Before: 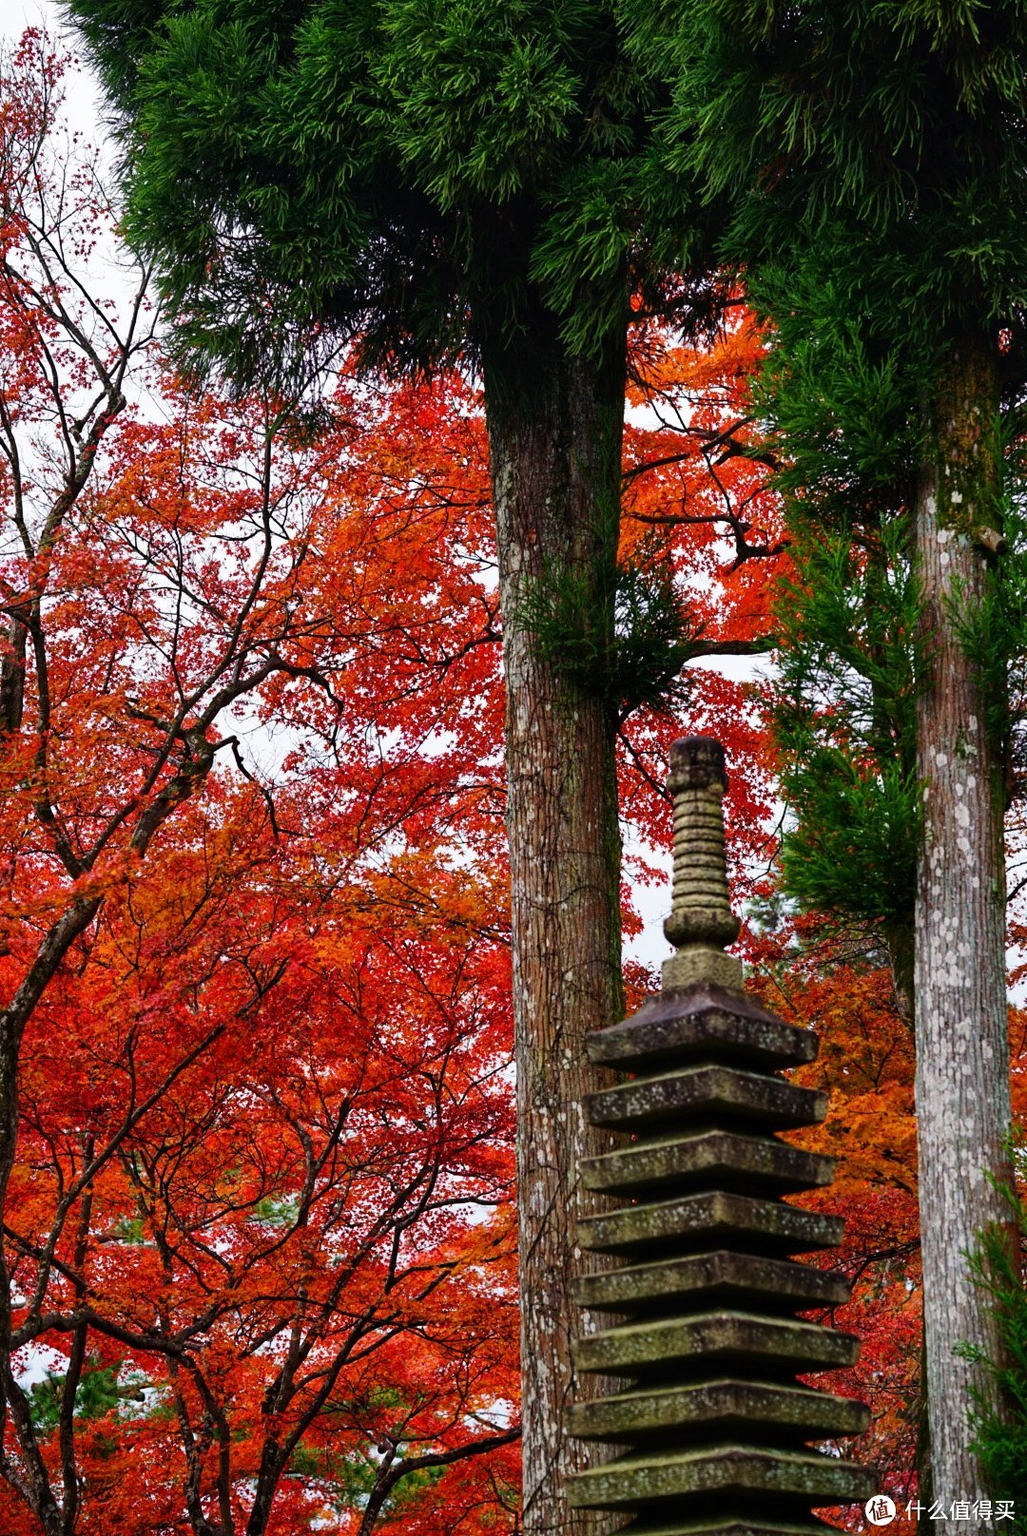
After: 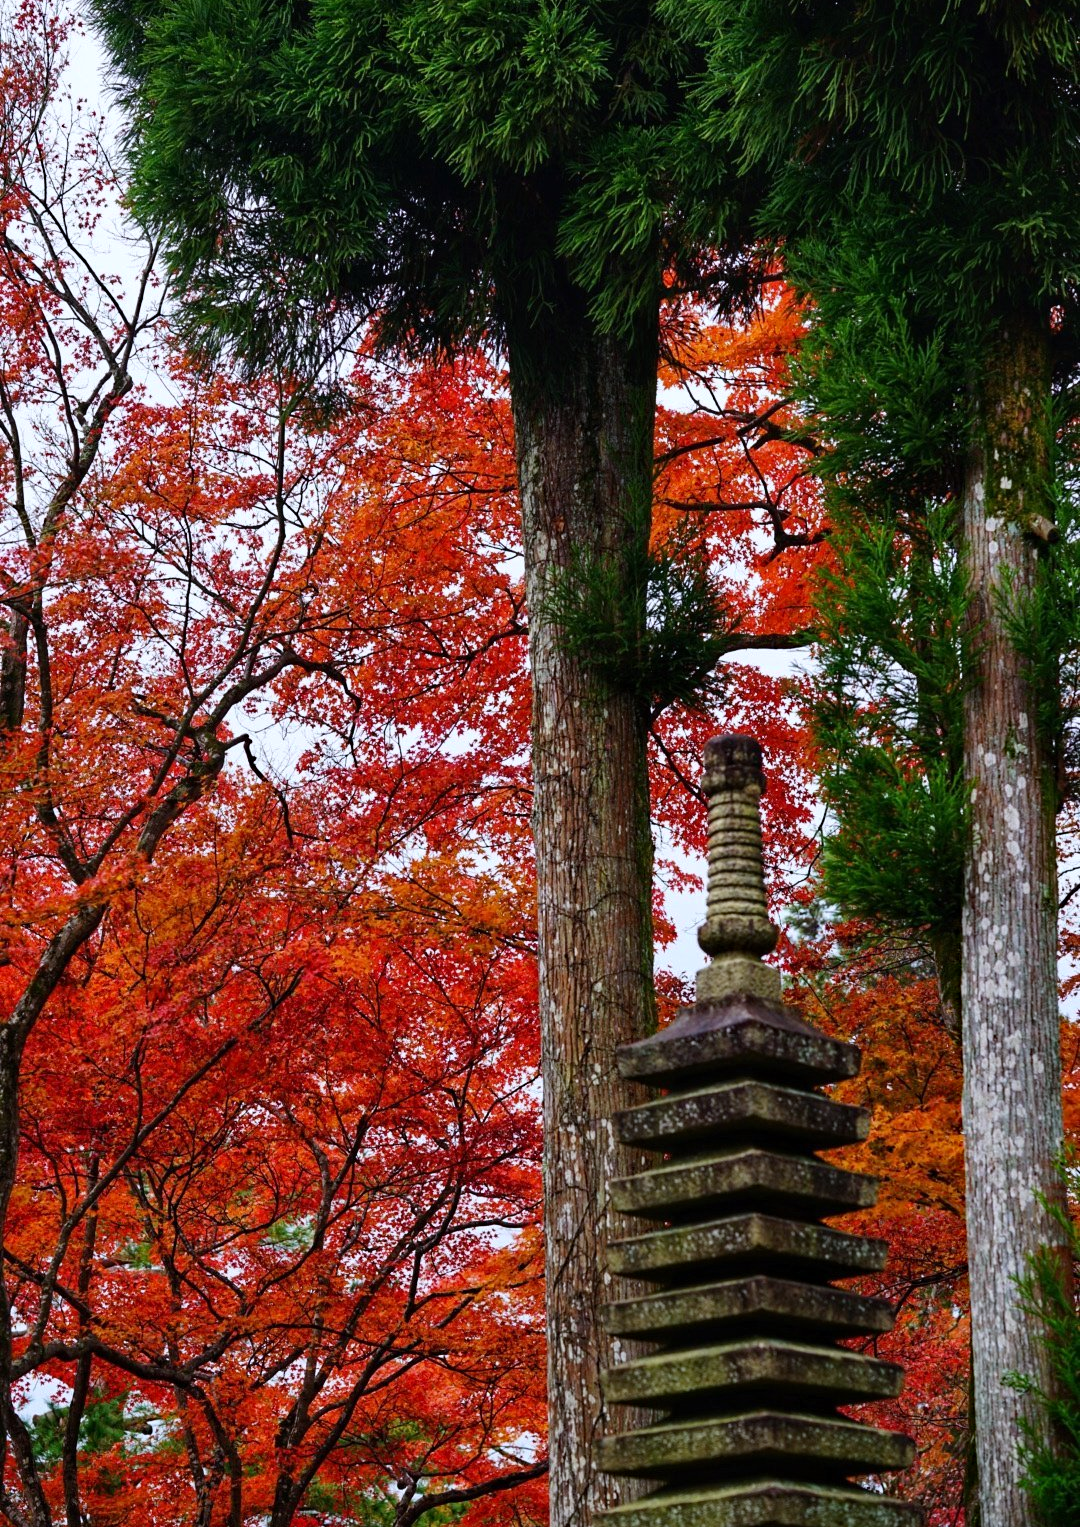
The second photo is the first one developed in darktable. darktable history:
crop and rotate: top 2.479%, bottom 3.018%
white balance: red 0.967, blue 1.049
haze removal: compatibility mode true, adaptive false
